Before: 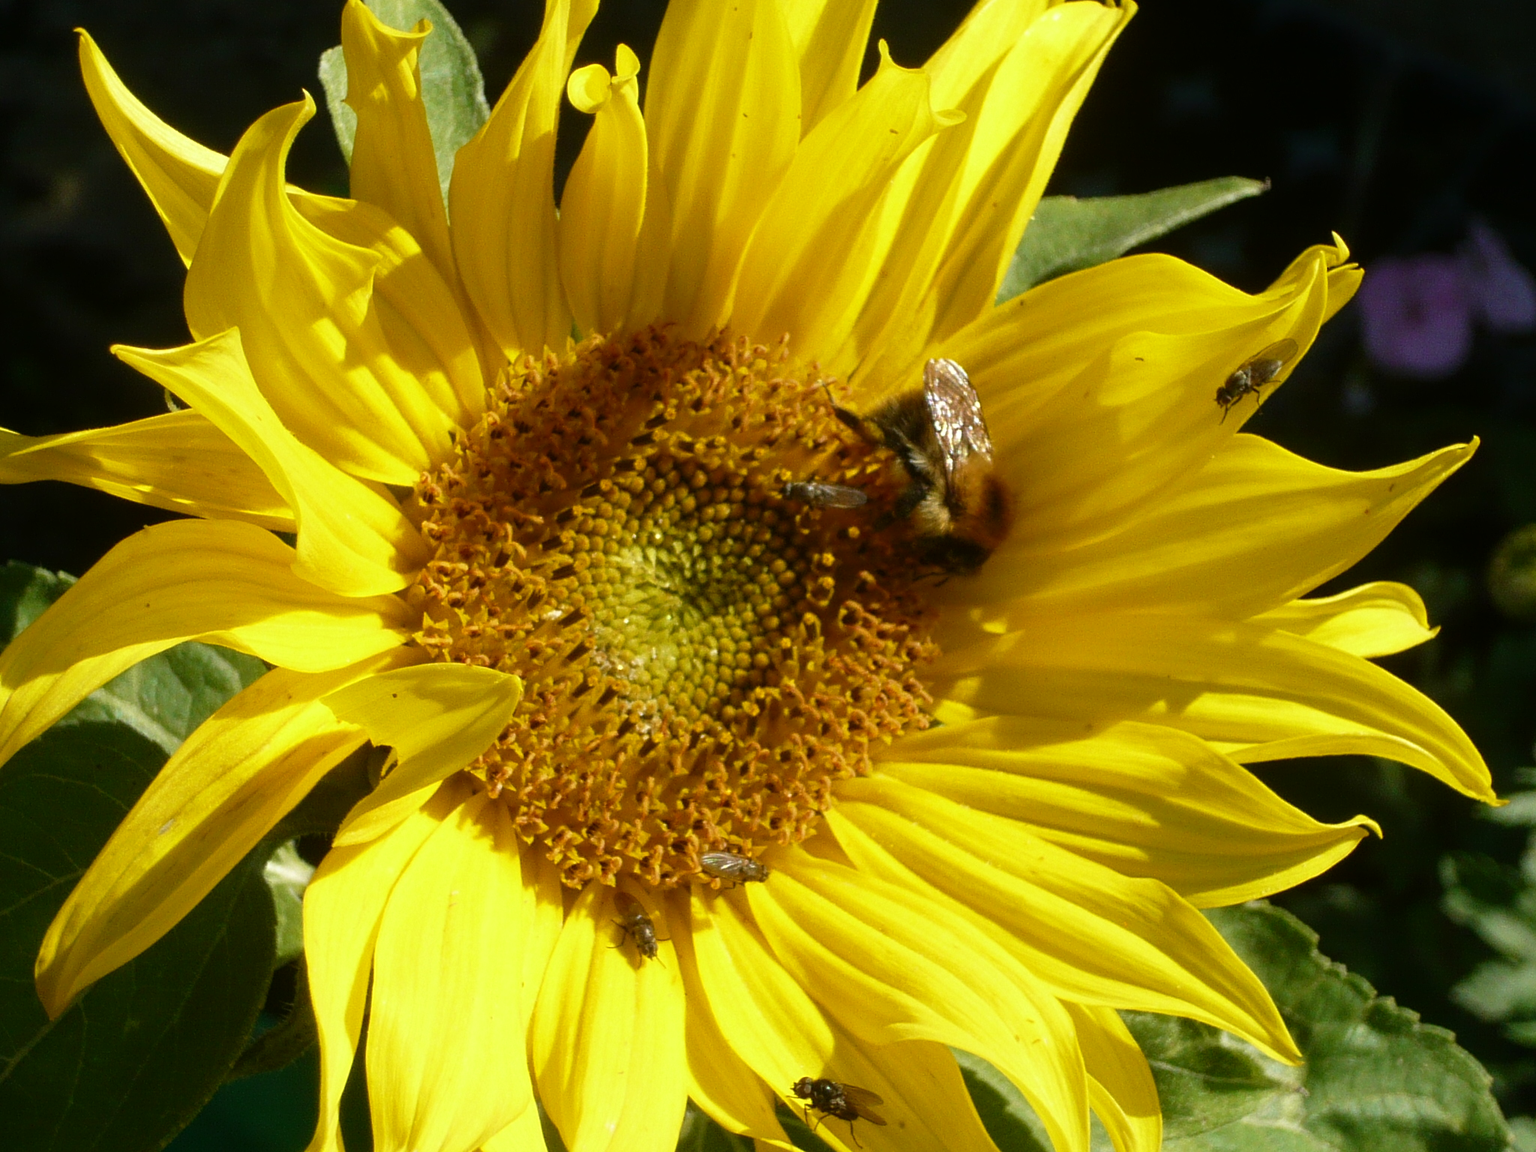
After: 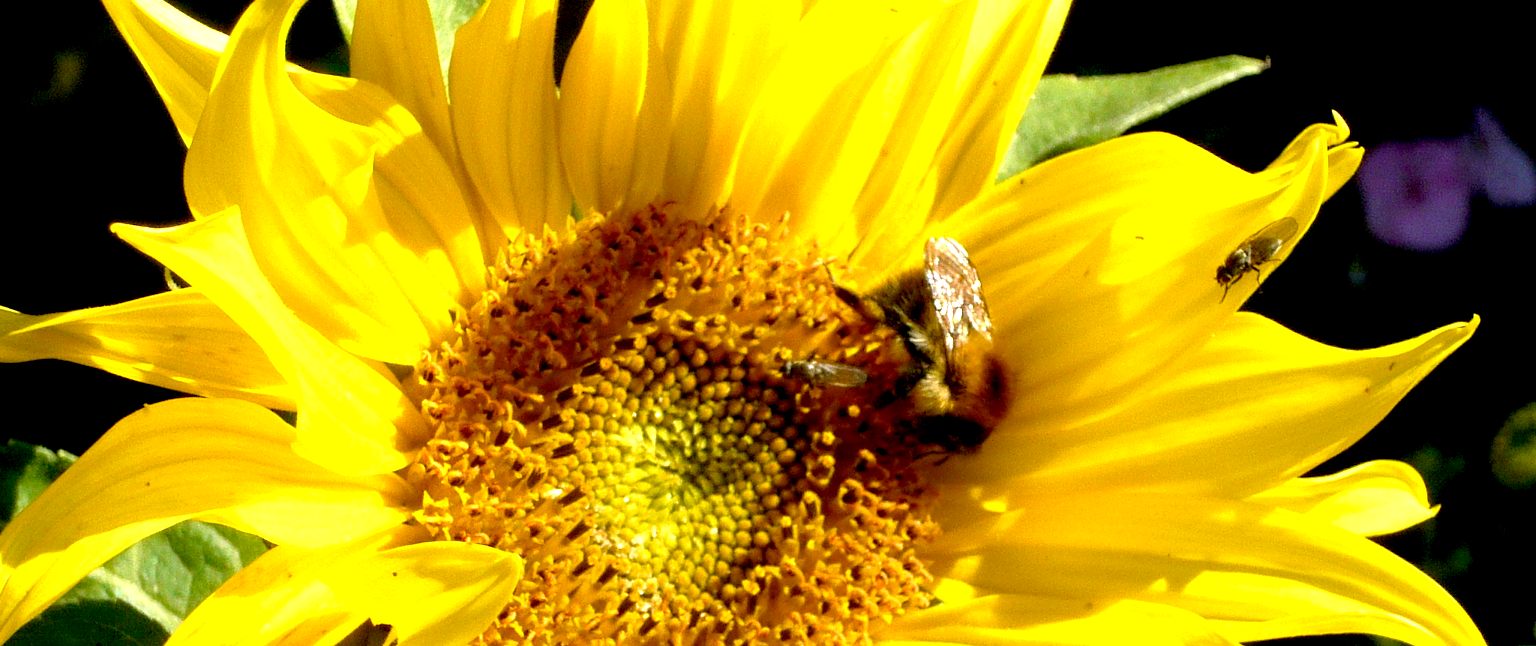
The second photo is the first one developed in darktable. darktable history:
exposure: black level correction 0.011, exposure 1.088 EV, compensate exposure bias true, compensate highlight preservation false
crop and rotate: top 10.605%, bottom 33.274%
